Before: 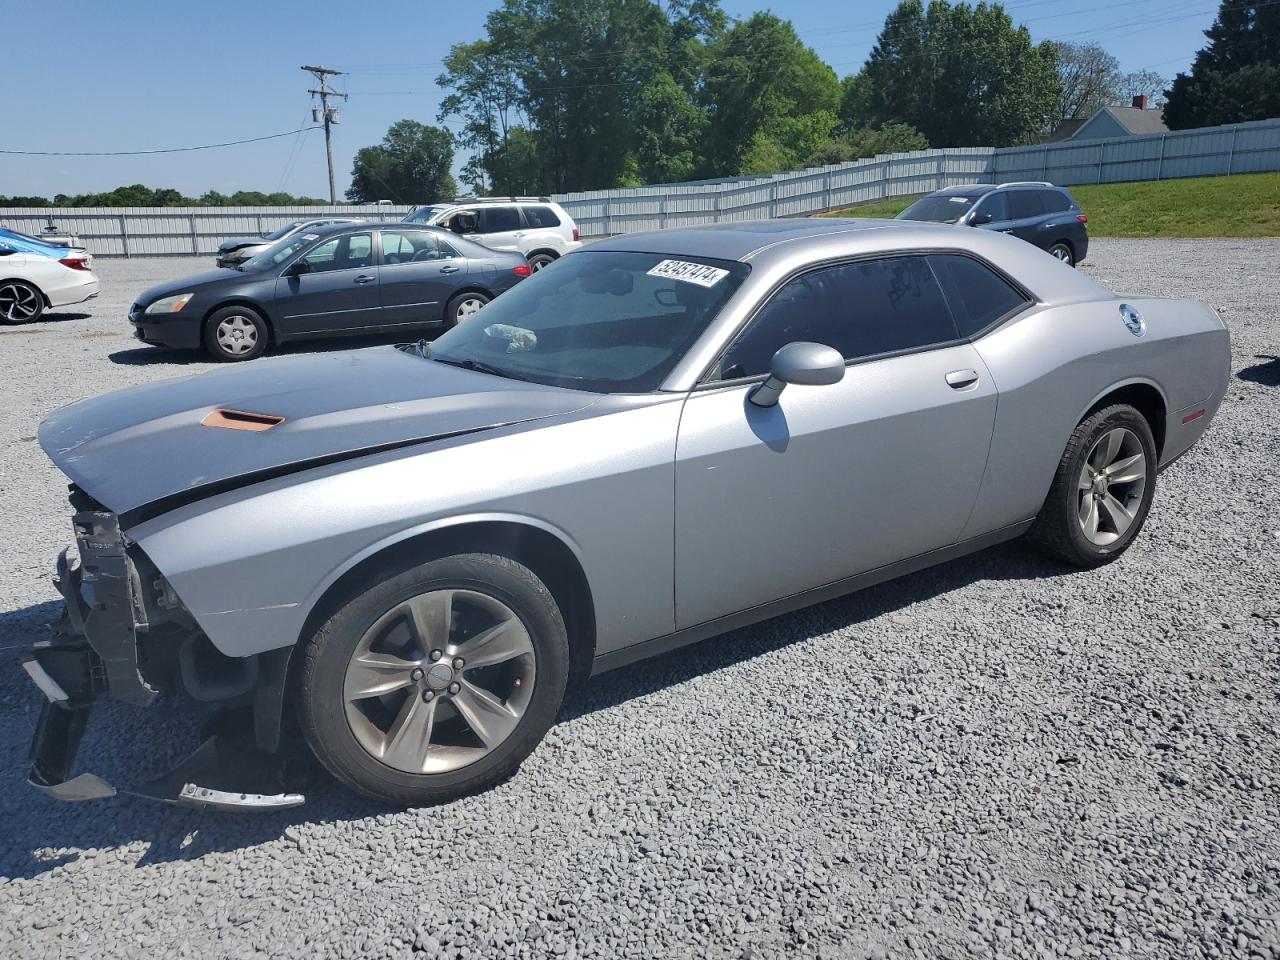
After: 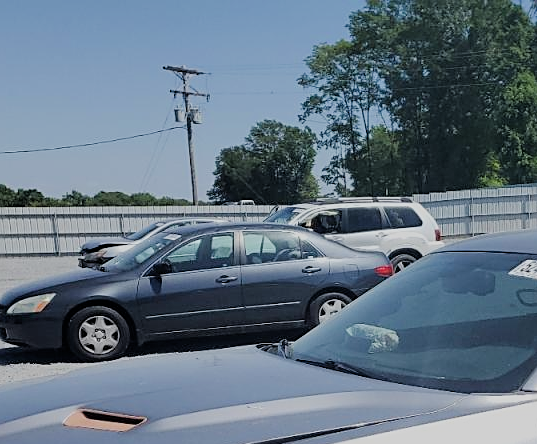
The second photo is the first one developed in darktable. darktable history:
sharpen: on, module defaults
crop and rotate: left 10.817%, top 0.062%, right 47.194%, bottom 53.626%
filmic rgb: black relative exposure -7.32 EV, white relative exposure 5.09 EV, hardness 3.2
